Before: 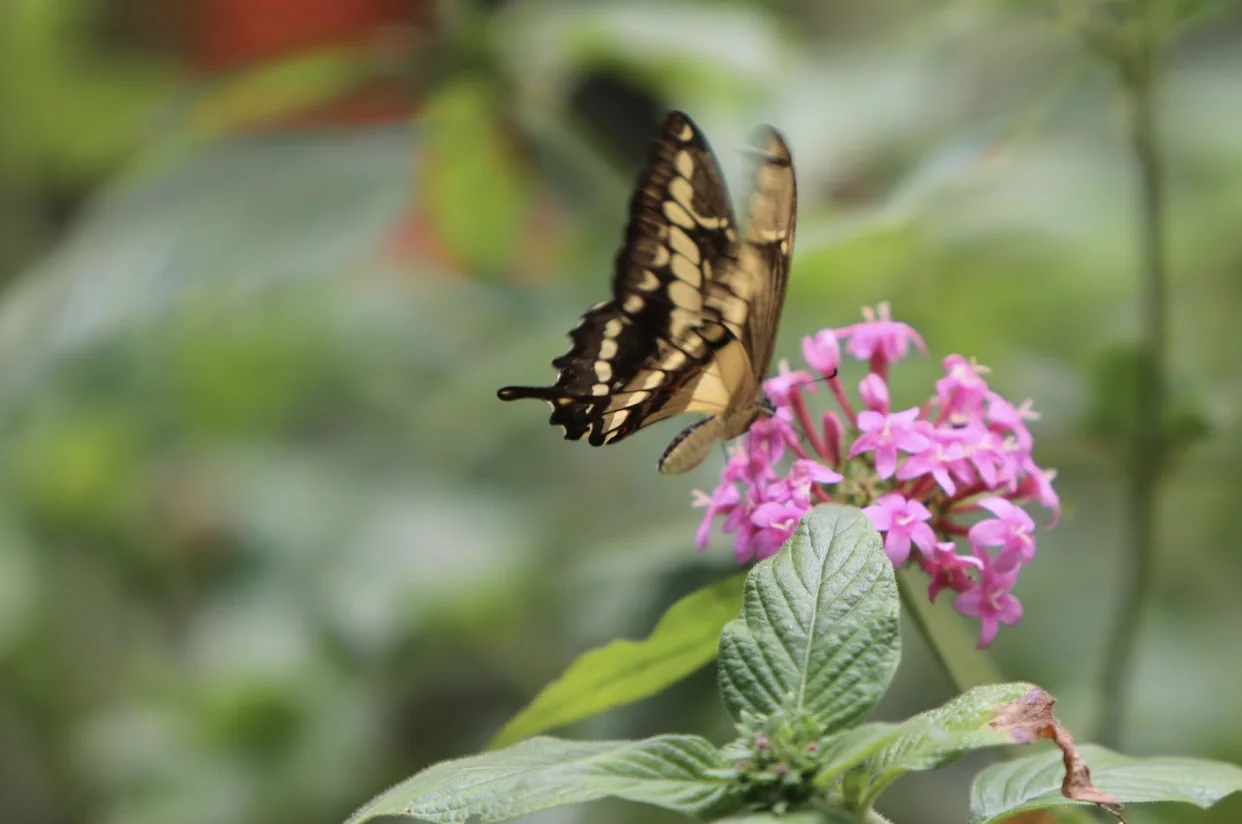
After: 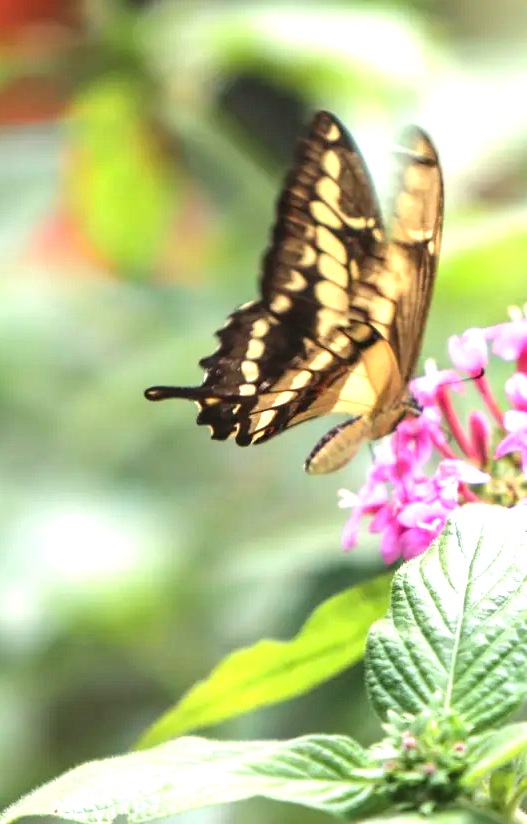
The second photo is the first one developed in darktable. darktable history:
exposure: black level correction 0, exposure 1.297 EV, compensate highlight preservation false
crop: left 28.49%, right 29.063%
local contrast: on, module defaults
